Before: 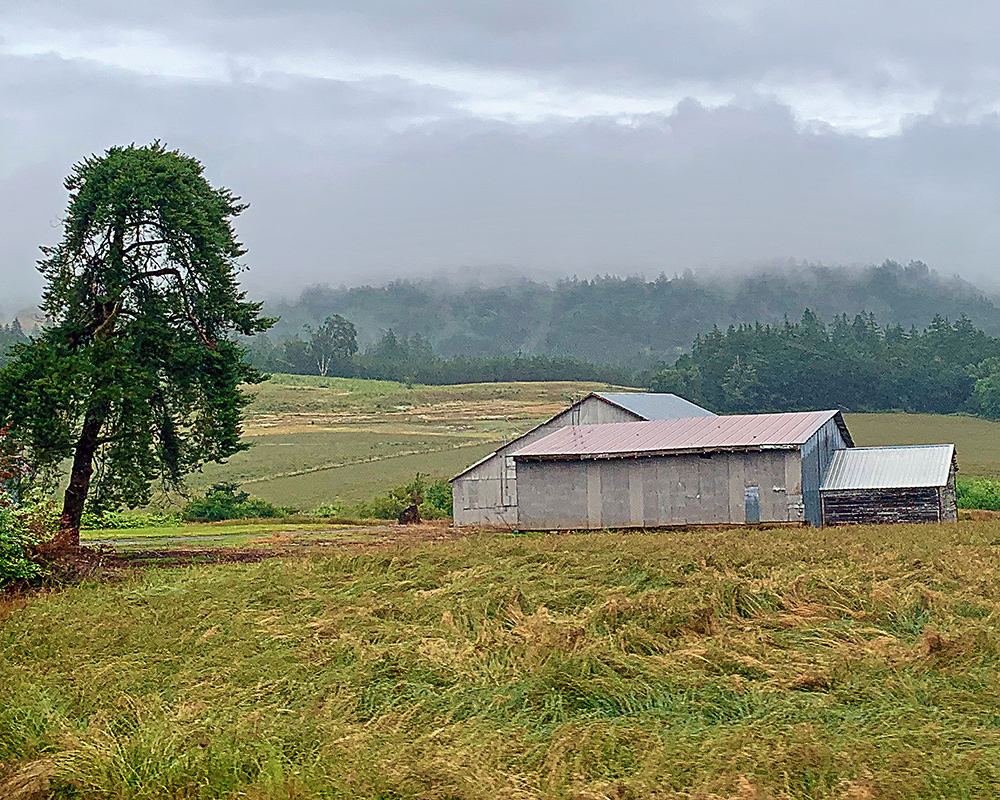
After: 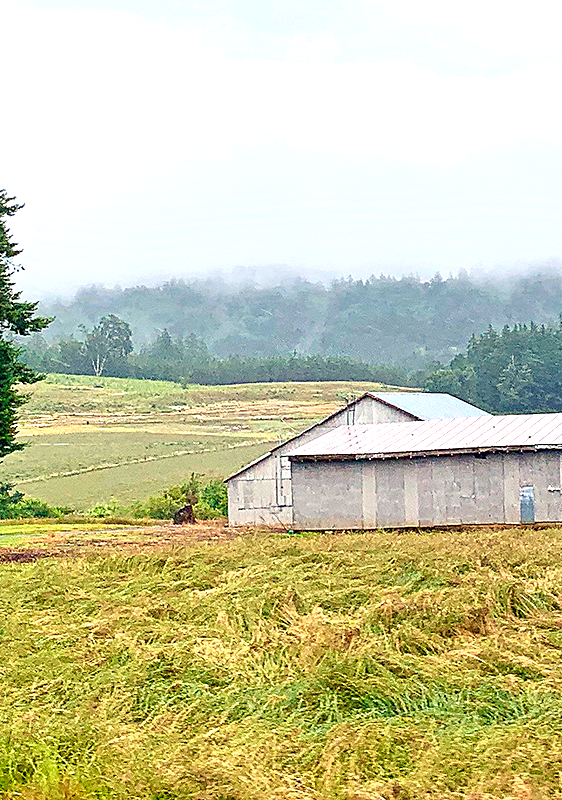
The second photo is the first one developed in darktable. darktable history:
crop and rotate: left 22.516%, right 21.234%
exposure: black level correction 0, exposure 1.1 EV, compensate highlight preservation false
